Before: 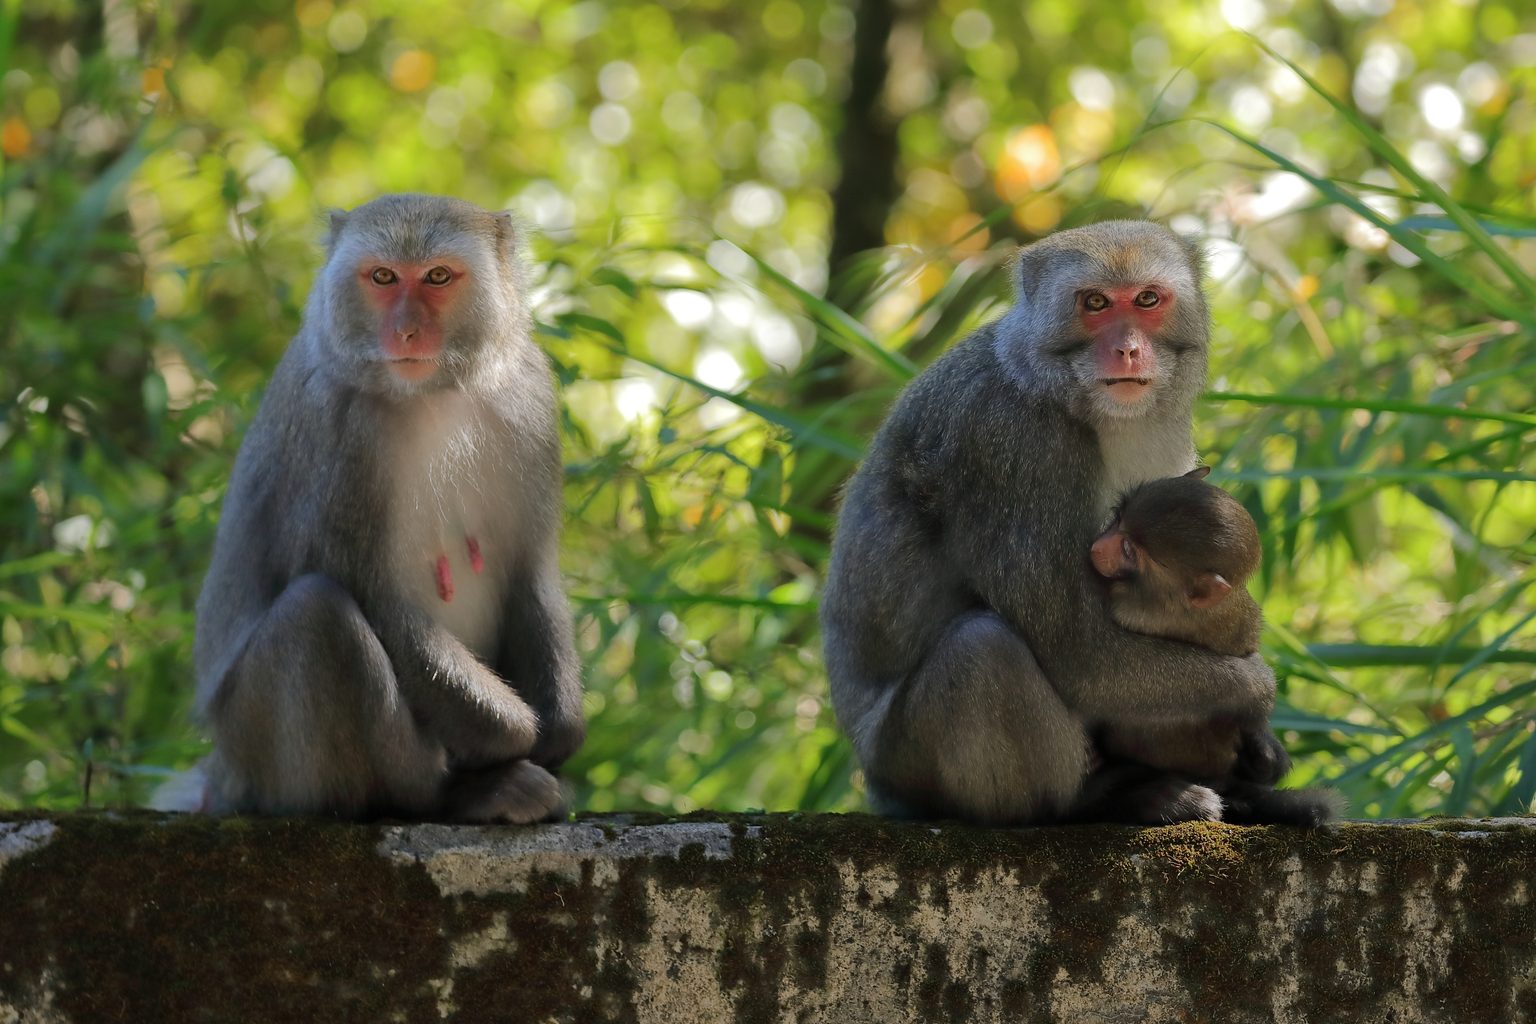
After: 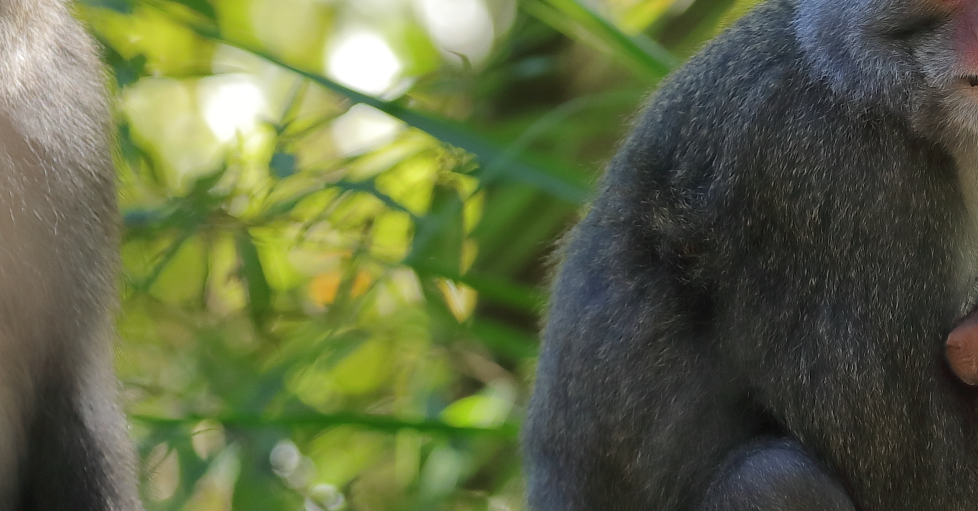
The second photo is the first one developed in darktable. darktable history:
crop: left 31.631%, top 32.264%, right 27.61%, bottom 35.788%
